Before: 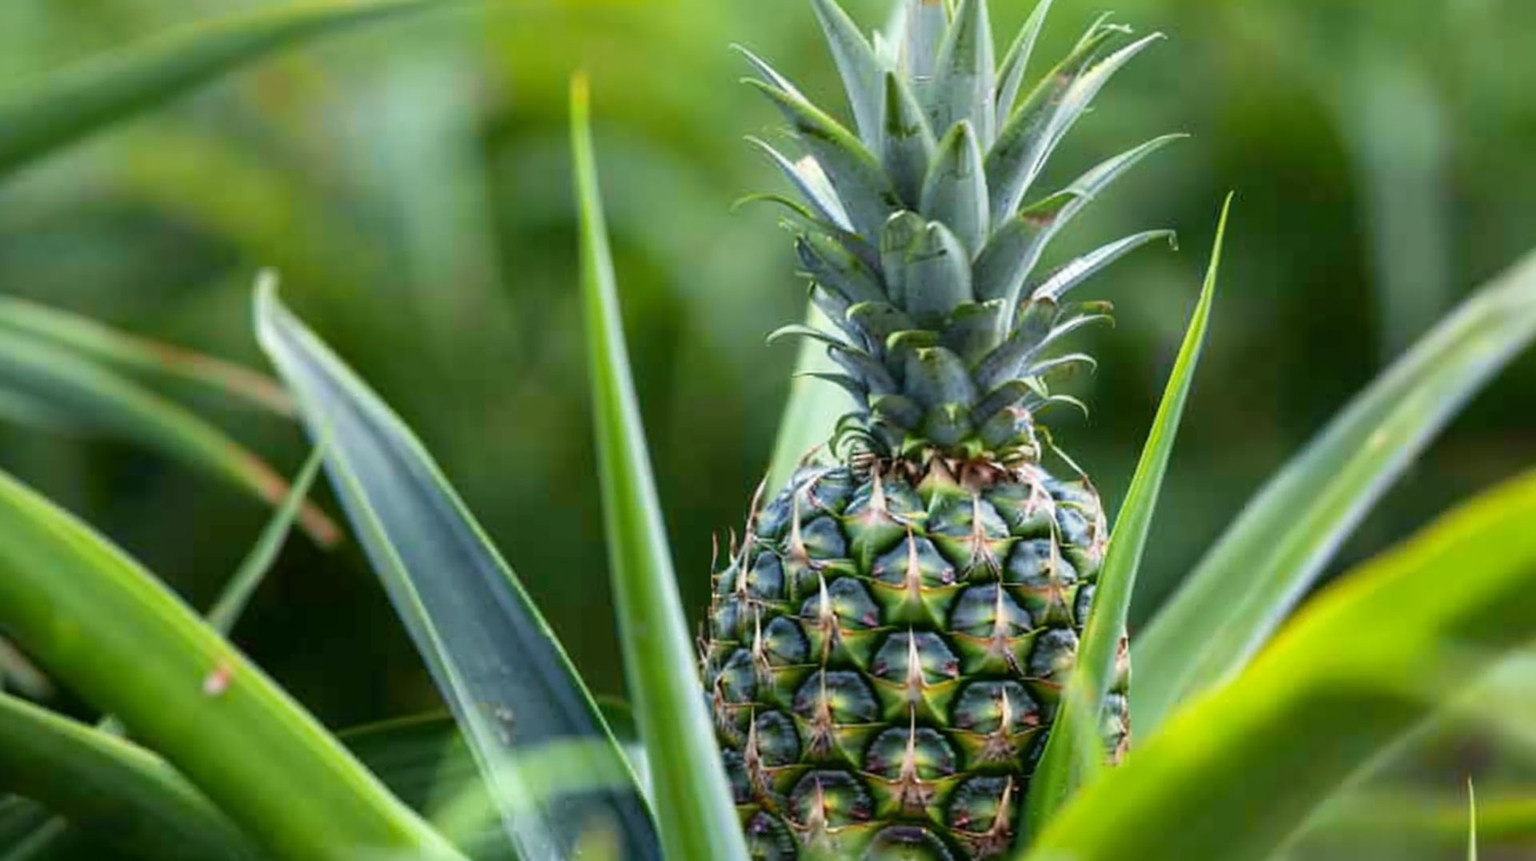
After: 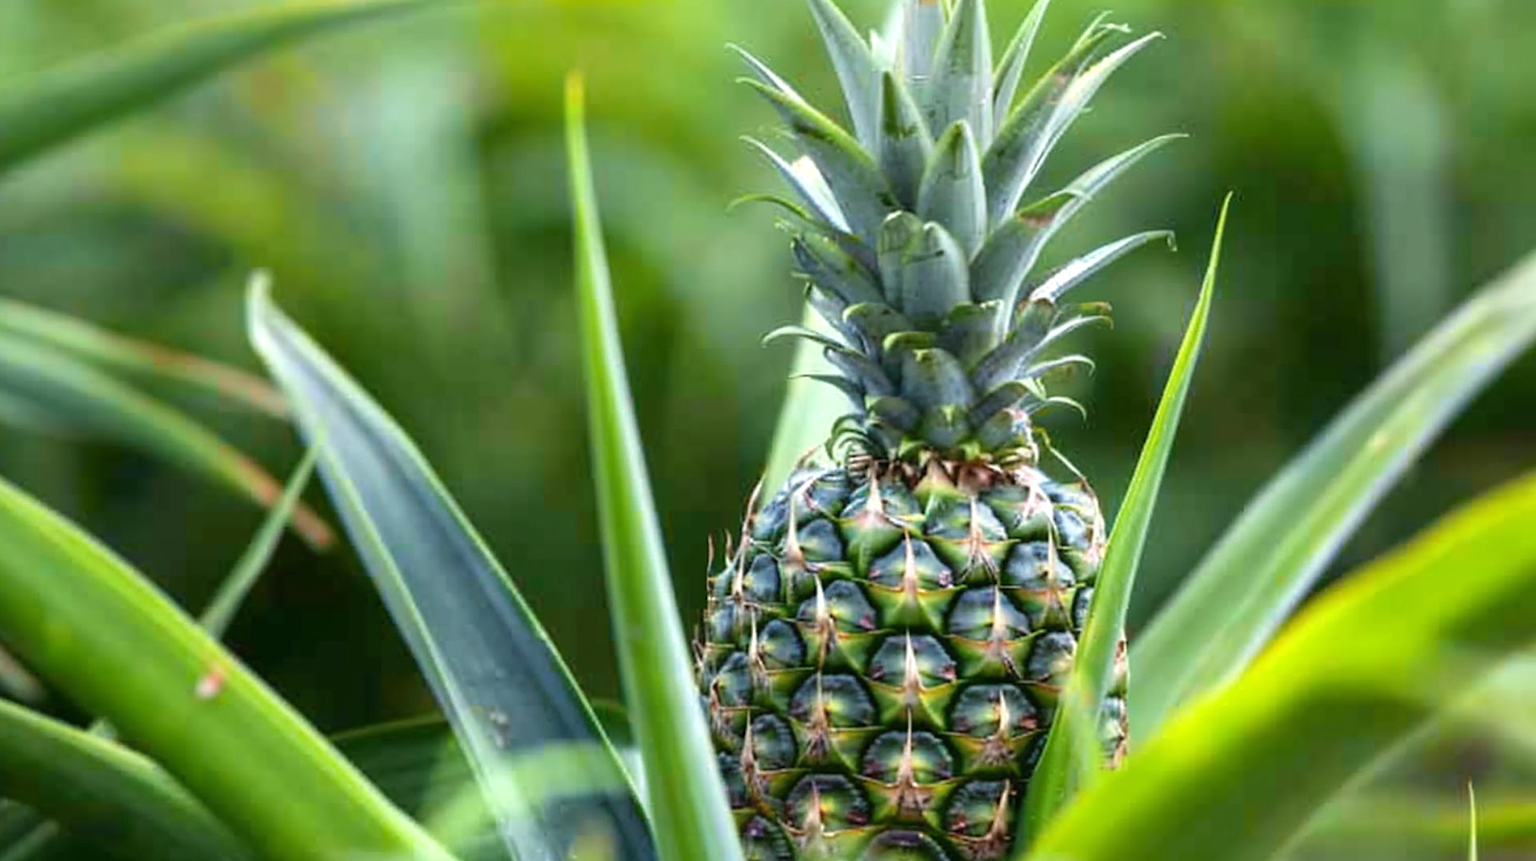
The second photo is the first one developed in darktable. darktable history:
crop and rotate: left 0.614%, top 0.179%, bottom 0.309%
exposure: black level correction 0, exposure 0.3 EV, compensate highlight preservation false
